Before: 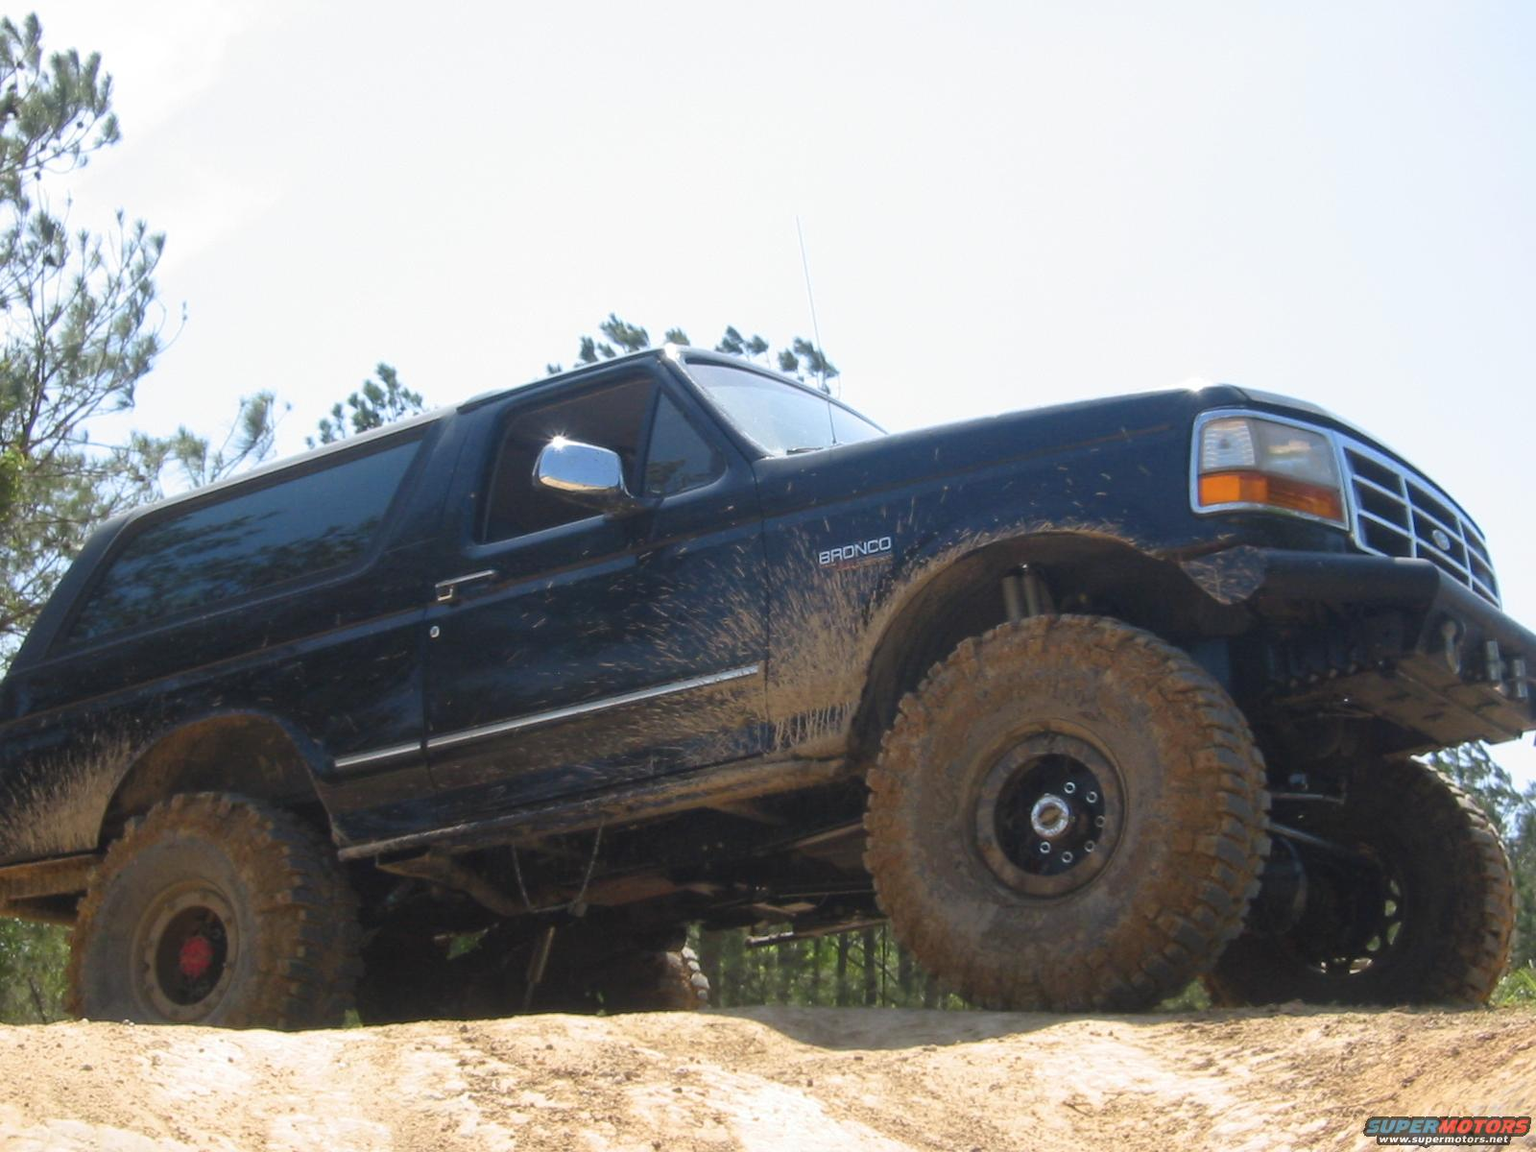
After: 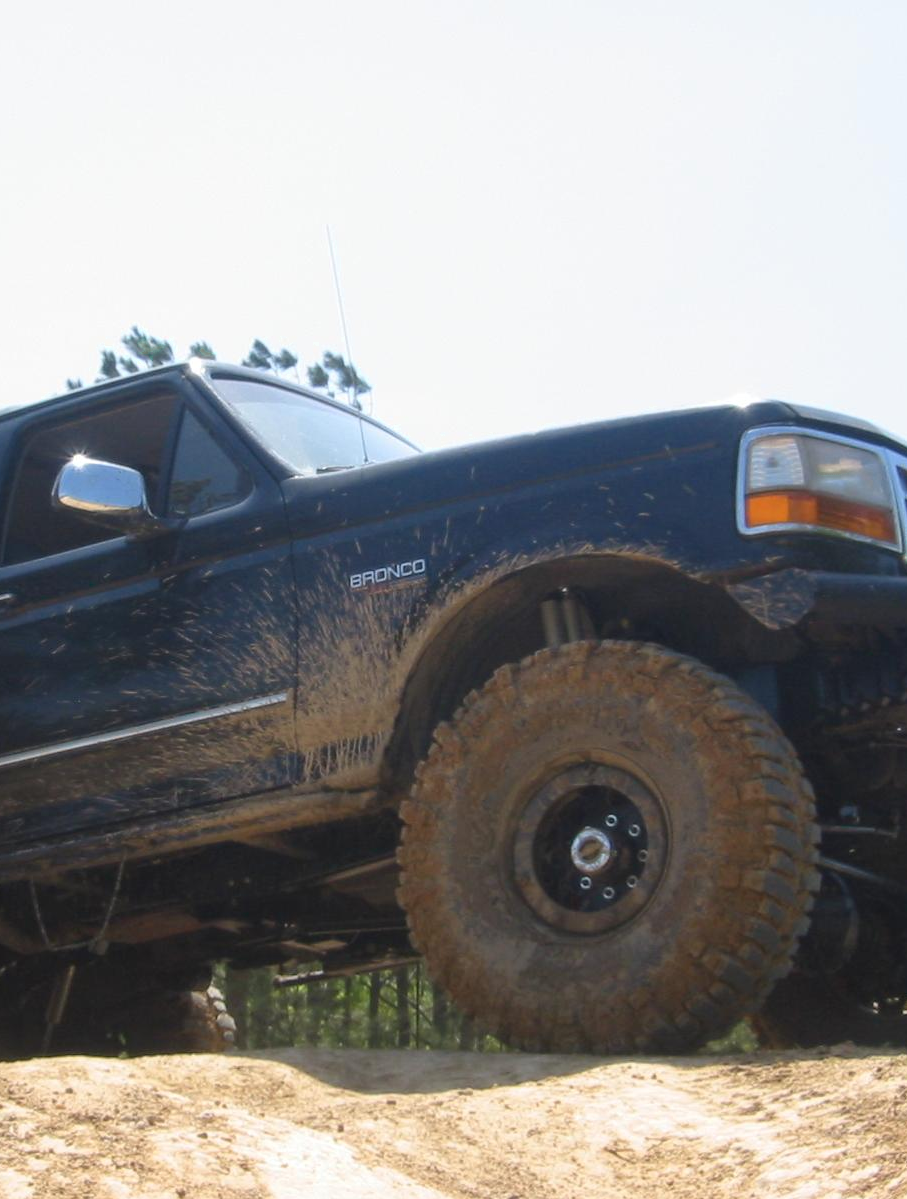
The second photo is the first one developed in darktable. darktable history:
crop: left 31.489%, top 0.023%, right 11.801%
color zones: curves: ch0 [(0.25, 0.5) (0.423, 0.5) (0.443, 0.5) (0.521, 0.756) (0.568, 0.5) (0.576, 0.5) (0.75, 0.5)]; ch1 [(0.25, 0.5) (0.423, 0.5) (0.443, 0.5) (0.539, 0.873) (0.624, 0.565) (0.631, 0.5) (0.75, 0.5)]
